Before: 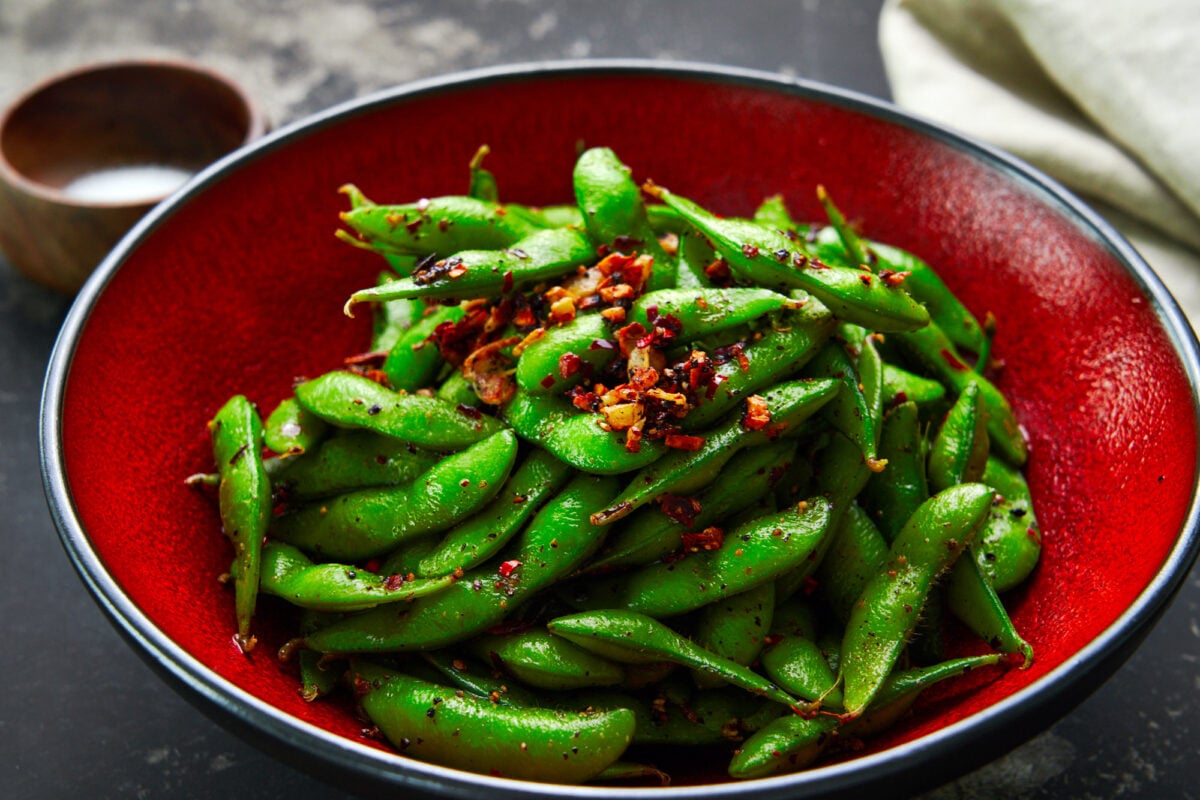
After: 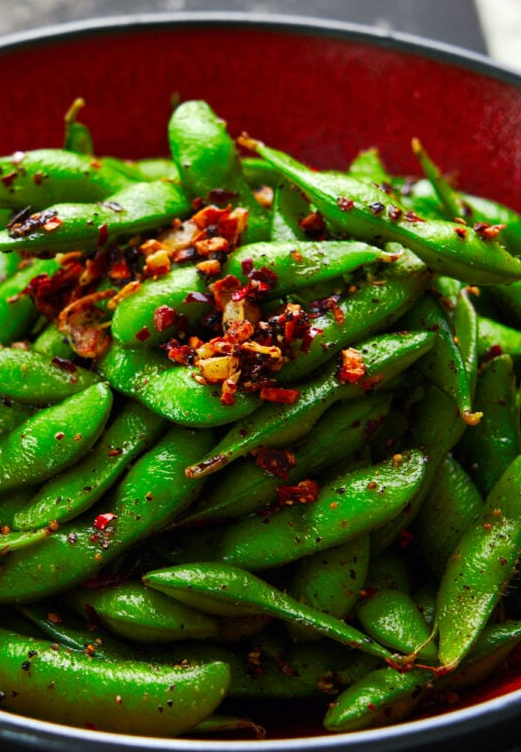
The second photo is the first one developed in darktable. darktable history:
crop: left 33.783%, top 5.939%, right 22.761%
